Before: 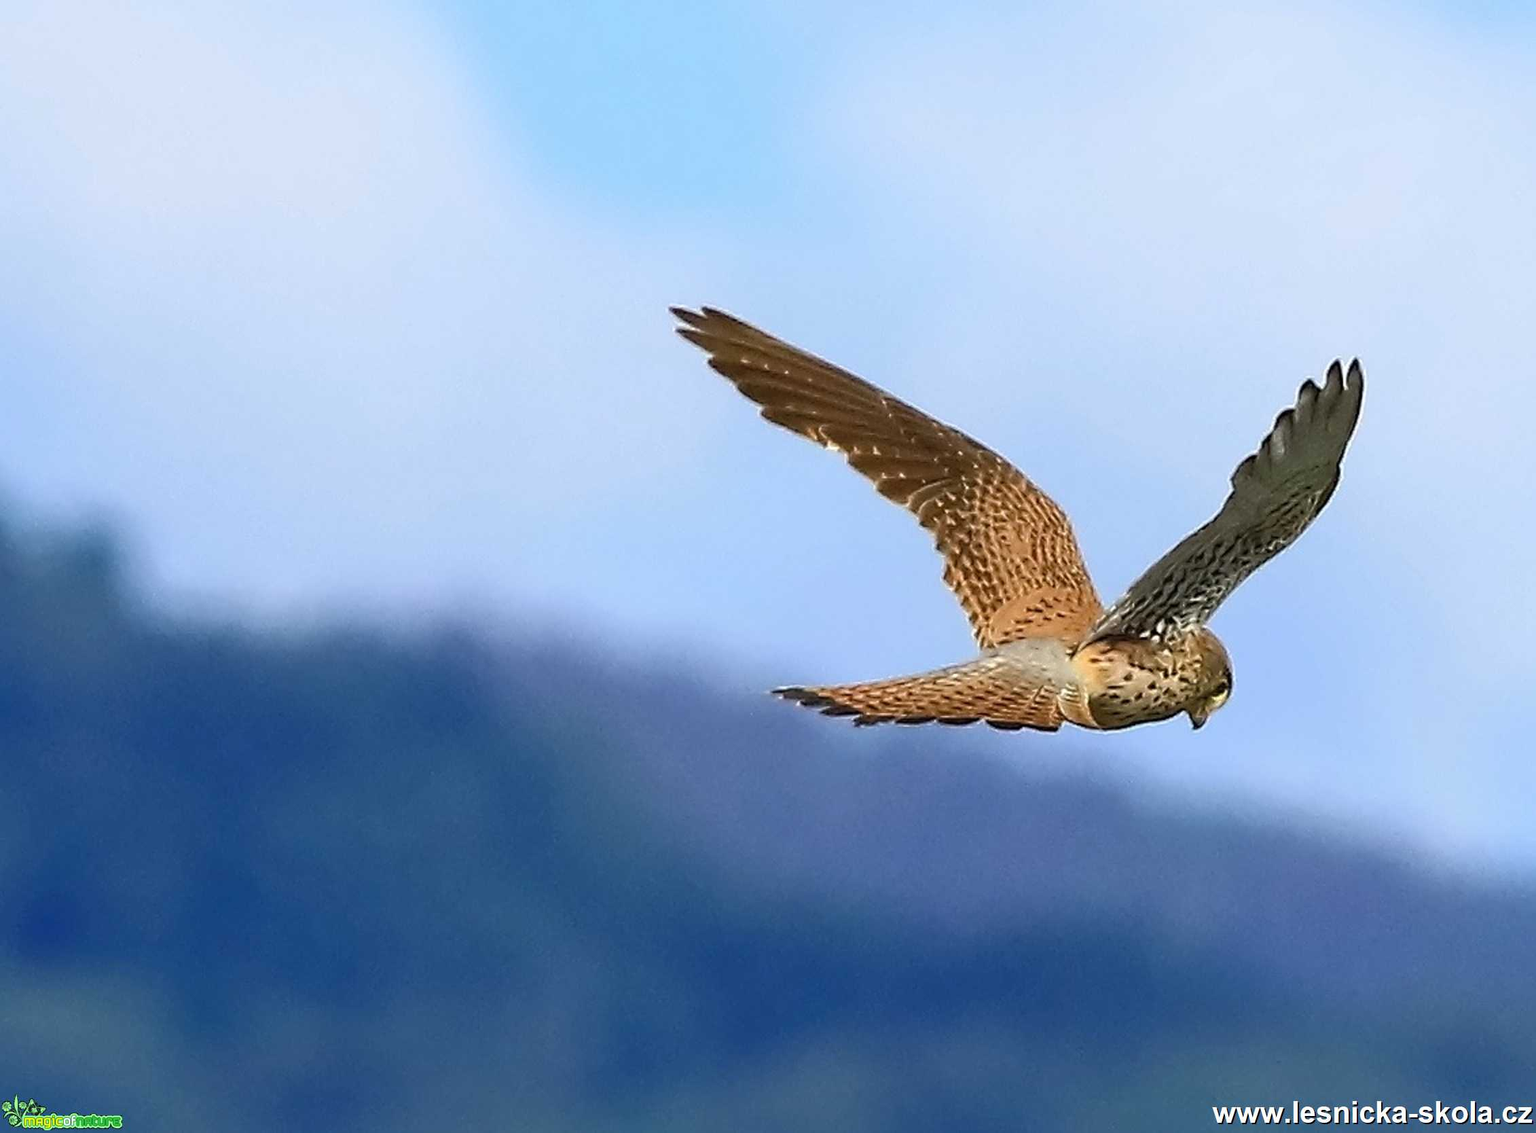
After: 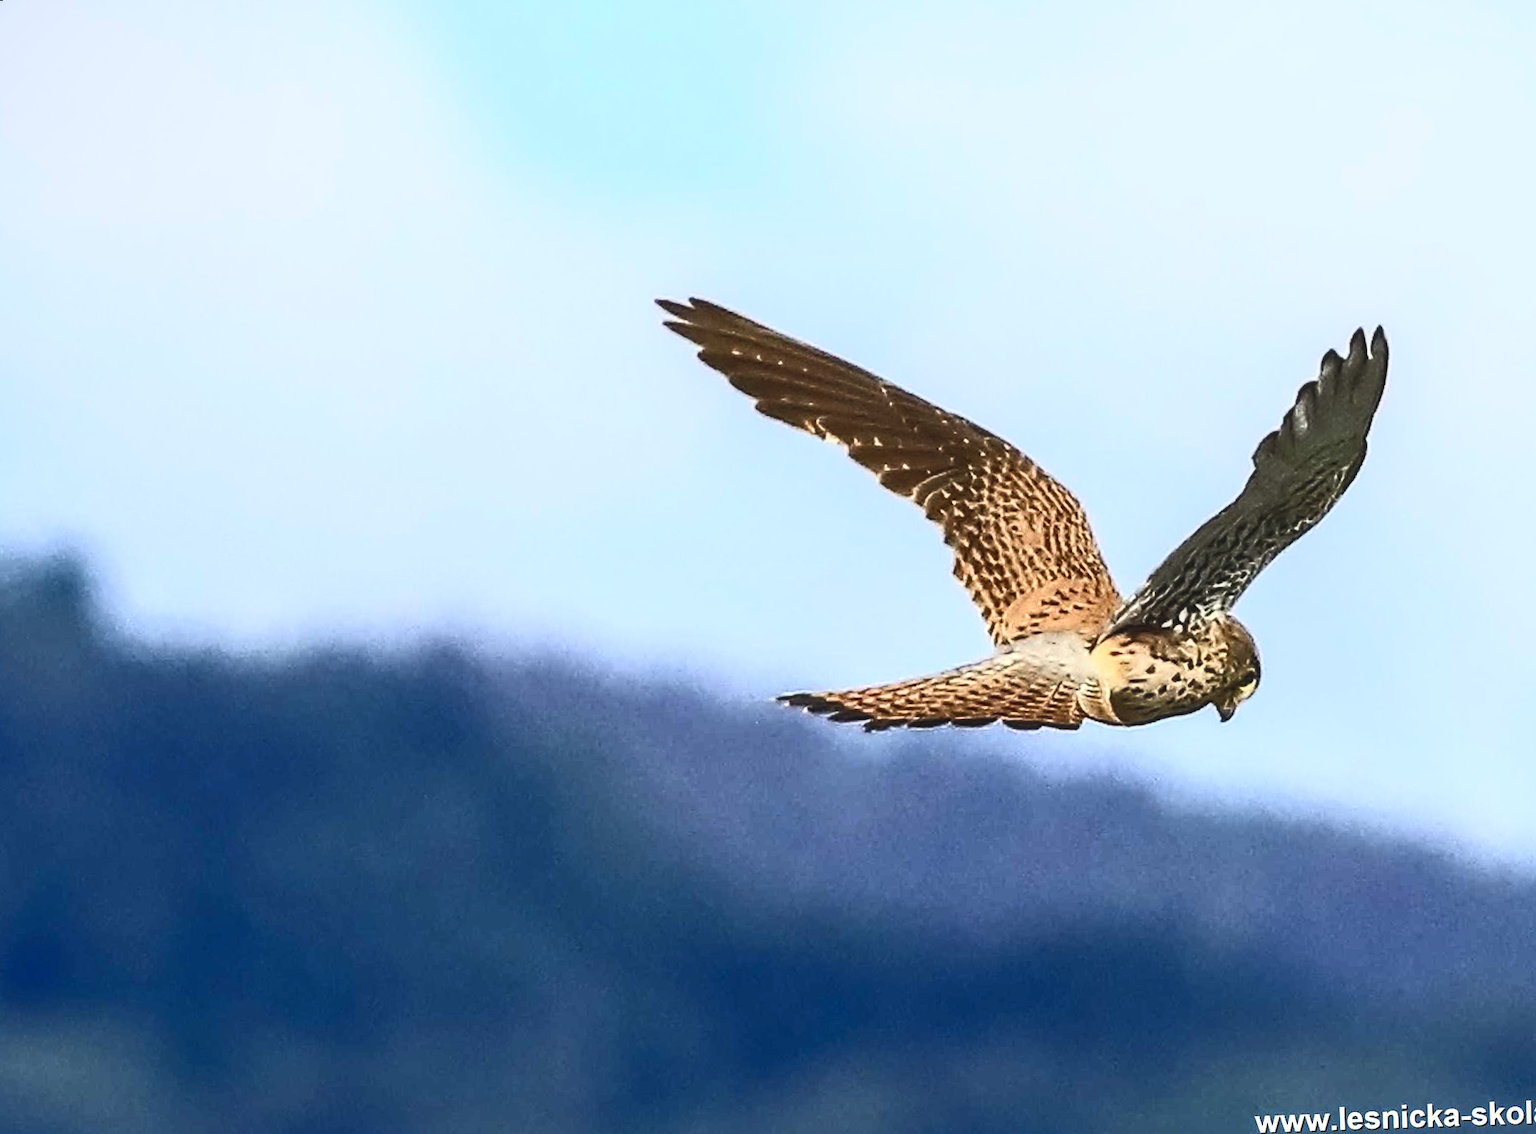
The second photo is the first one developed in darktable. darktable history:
rotate and perspective: rotation -2.12°, lens shift (vertical) 0.009, lens shift (horizontal) -0.008, automatic cropping original format, crop left 0.036, crop right 0.964, crop top 0.05, crop bottom 0.959
exposure: black level correction -0.015, exposure -0.5 EV, compensate highlight preservation false
contrast brightness saturation: contrast 0.62, brightness 0.34, saturation 0.14
local contrast: on, module defaults
